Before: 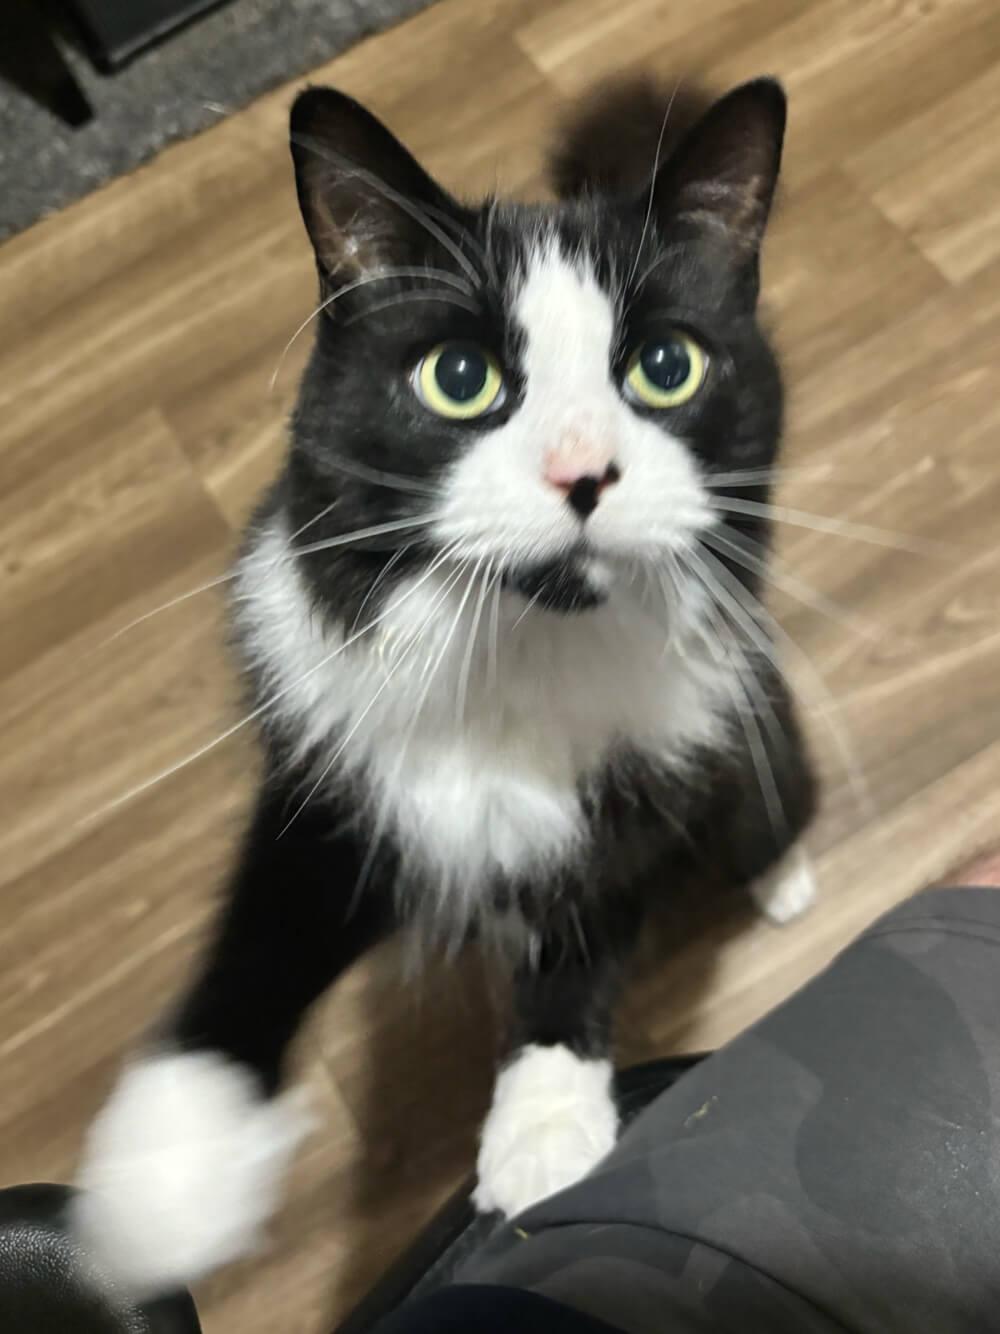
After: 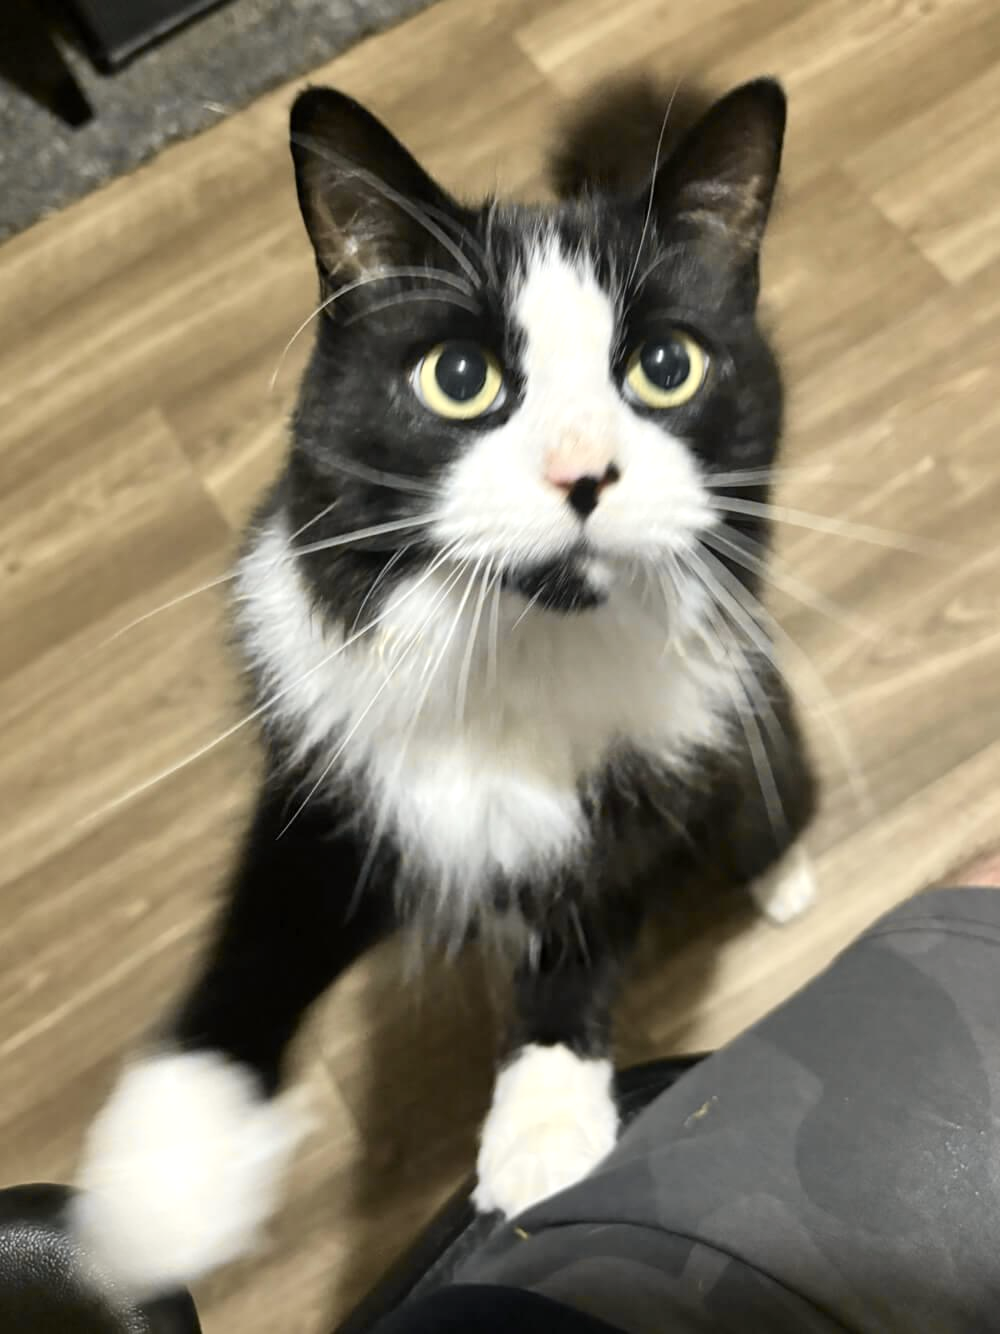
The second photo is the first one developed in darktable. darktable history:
exposure: black level correction 0.001, exposure 0.191 EV, compensate highlight preservation false
tone curve: curves: ch0 [(0, 0) (0.765, 0.816) (1, 1)]; ch1 [(0, 0) (0.425, 0.464) (0.5, 0.5) (0.531, 0.522) (0.588, 0.575) (0.994, 0.939)]; ch2 [(0, 0) (0.398, 0.435) (0.455, 0.481) (0.501, 0.504) (0.529, 0.544) (0.584, 0.585) (1, 0.911)], color space Lab, independent channels
